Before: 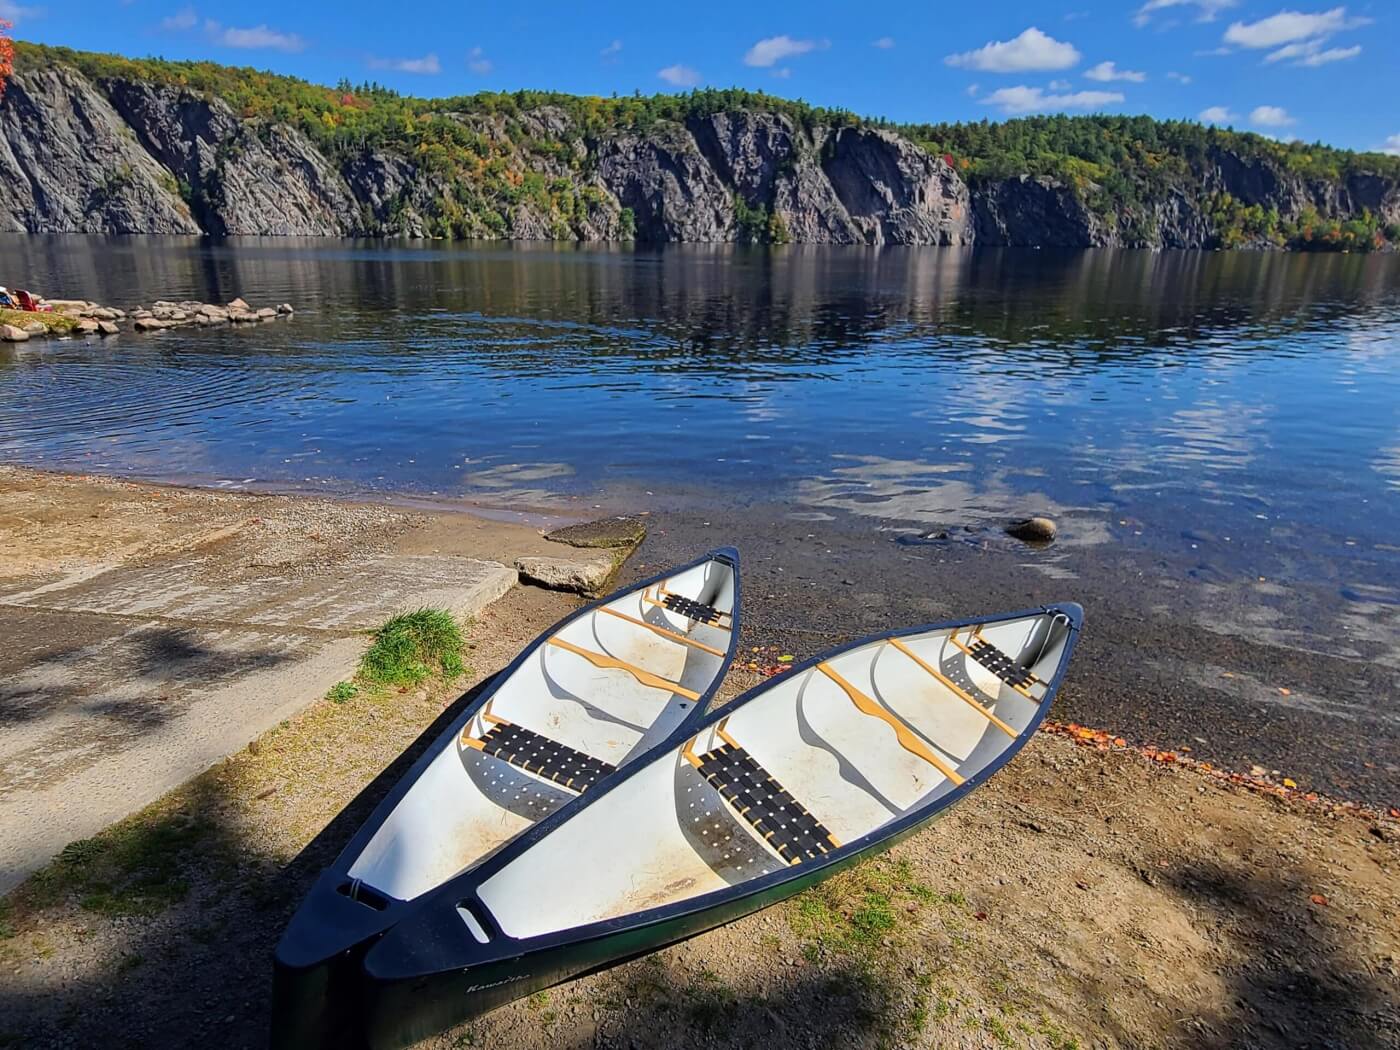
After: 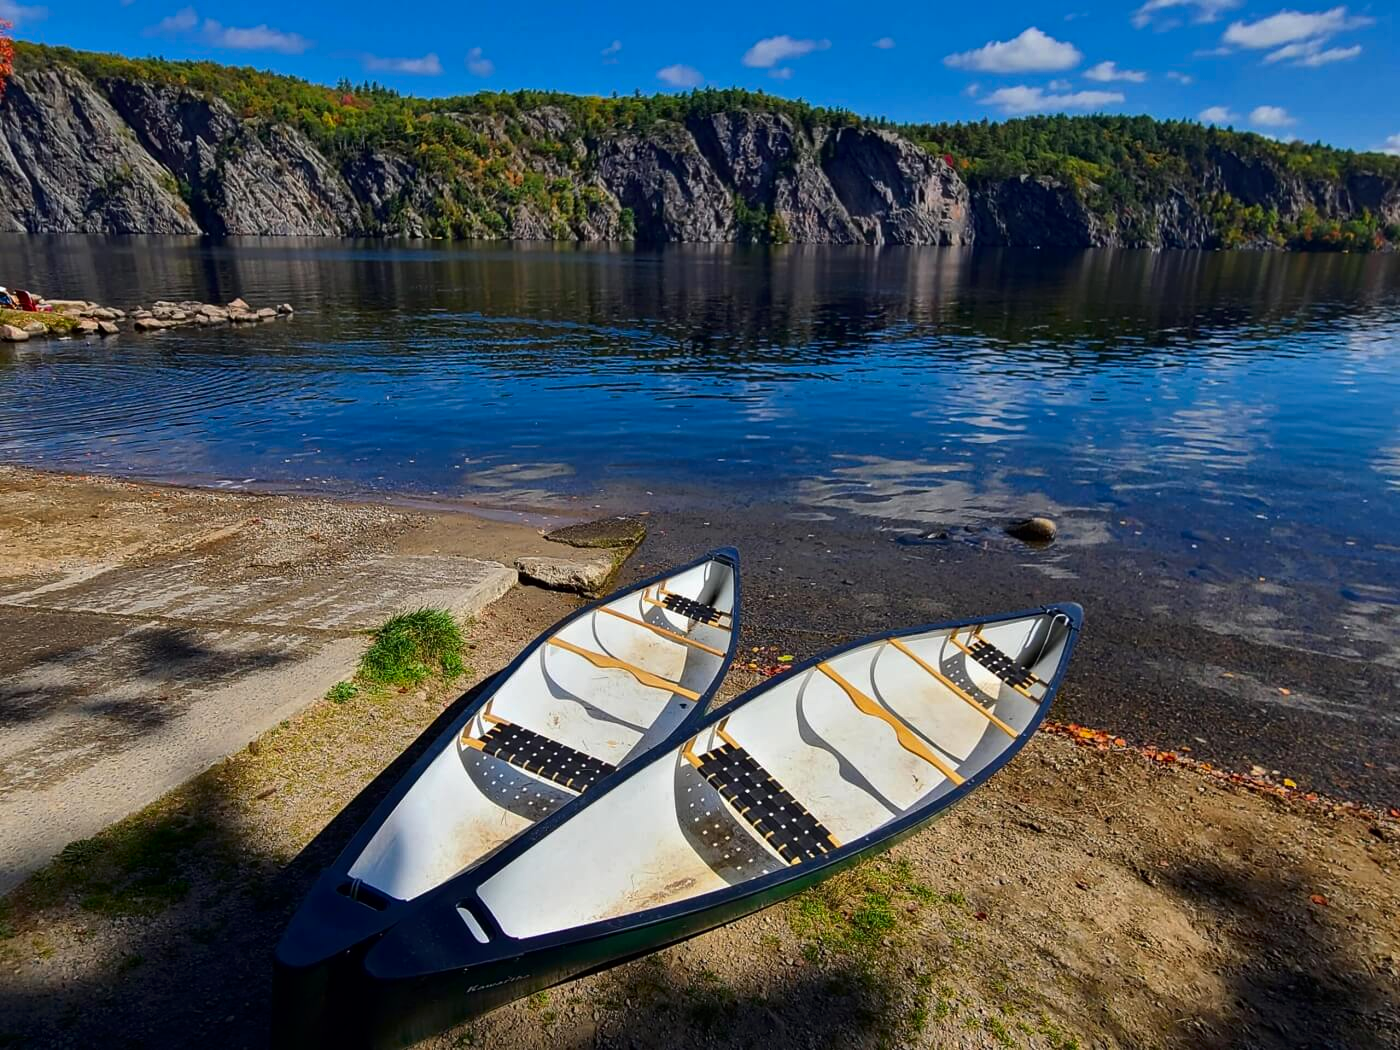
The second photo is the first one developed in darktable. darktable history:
levels: mode automatic, gray 50.8%
contrast brightness saturation: contrast 0.07, brightness -0.14, saturation 0.11
